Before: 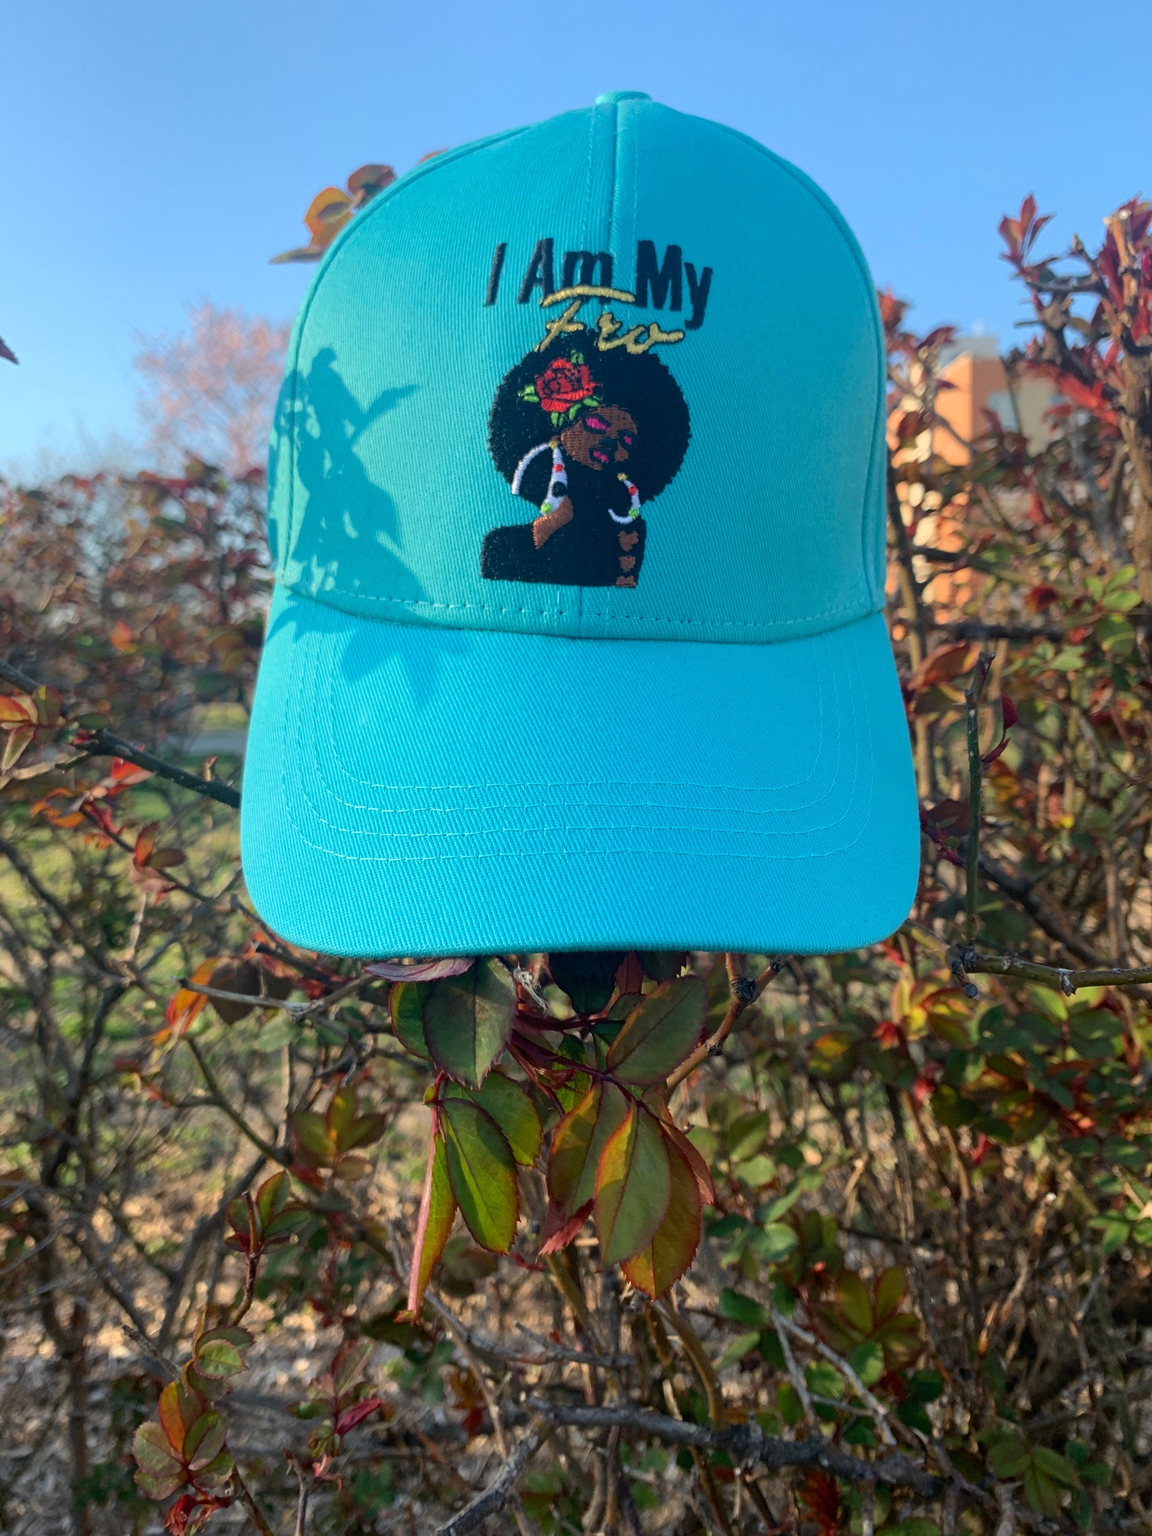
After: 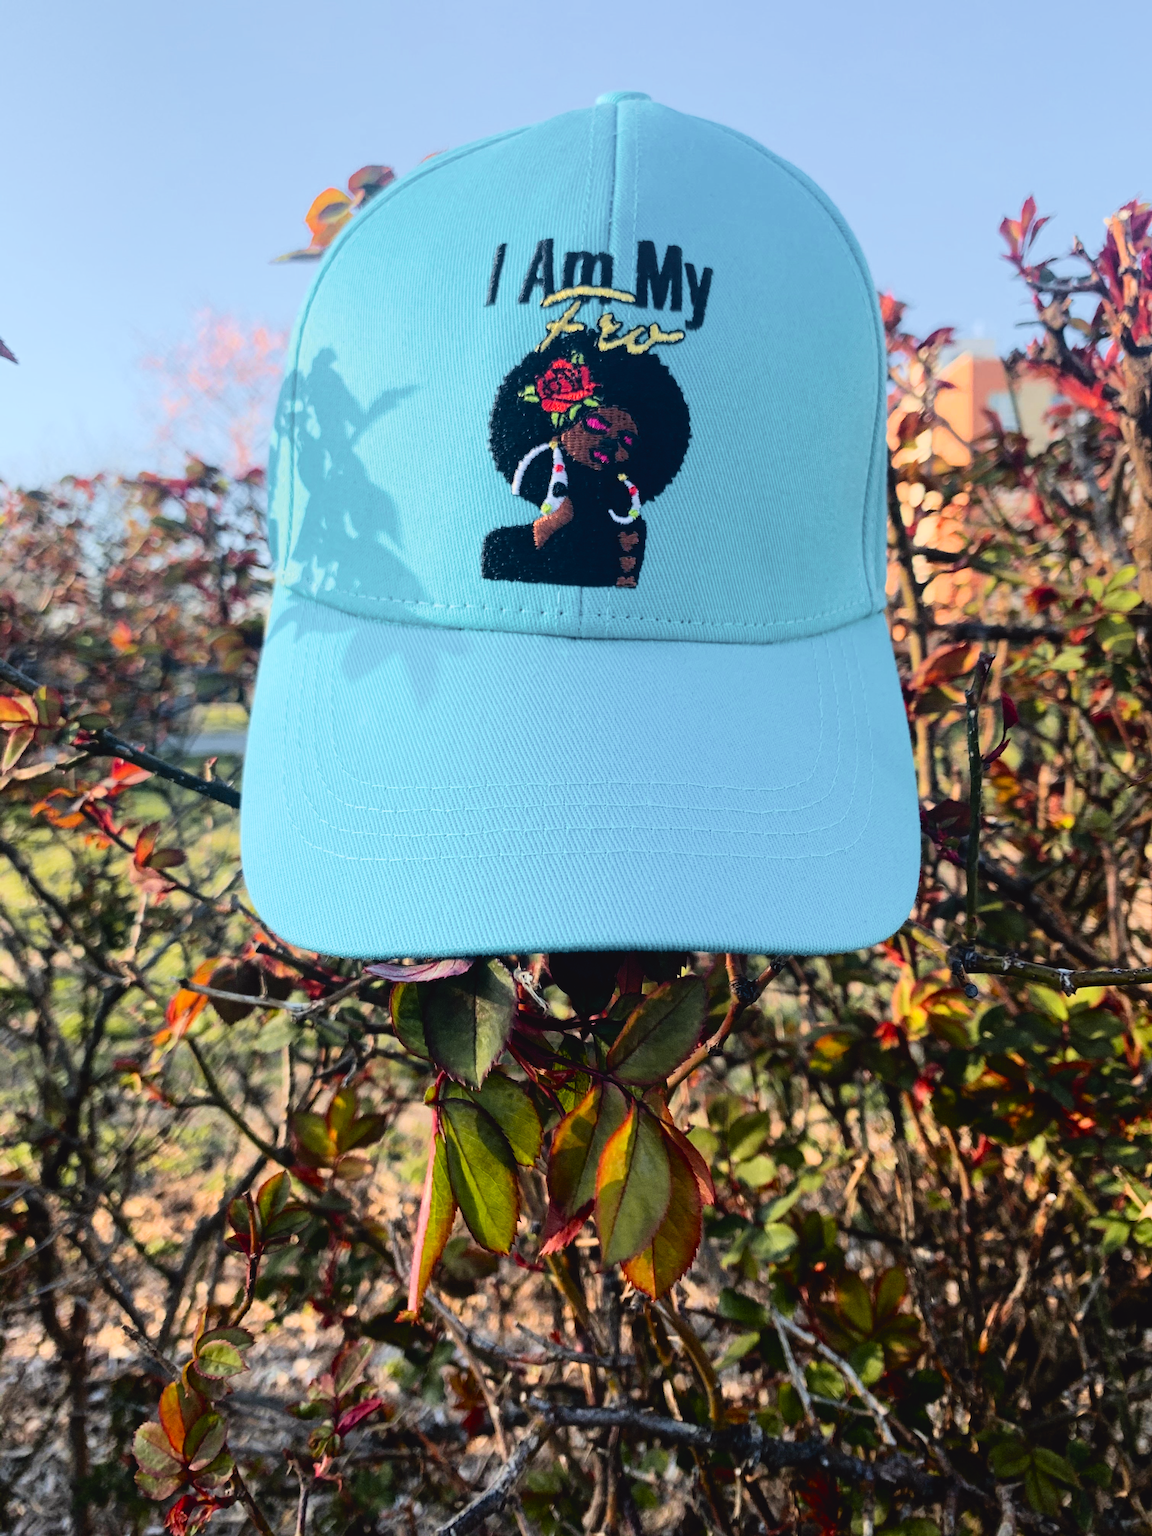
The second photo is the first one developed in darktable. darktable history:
exposure: black level correction 0.001, exposure 0.499 EV, compensate highlight preservation false
filmic rgb: black relative exposure -7.5 EV, white relative exposure 5 EV, hardness 3.32, contrast 1.296
tone curve: curves: ch0 [(0, 0.036) (0.119, 0.115) (0.461, 0.479) (0.715, 0.767) (0.817, 0.865) (1, 0.998)]; ch1 [(0, 0) (0.377, 0.416) (0.44, 0.461) (0.487, 0.49) (0.514, 0.525) (0.538, 0.561) (0.67, 0.713) (1, 1)]; ch2 [(0, 0) (0.38, 0.405) (0.463, 0.445) (0.492, 0.486) (0.529, 0.533) (0.578, 0.59) (0.653, 0.698) (1, 1)], color space Lab, independent channels, preserve colors none
